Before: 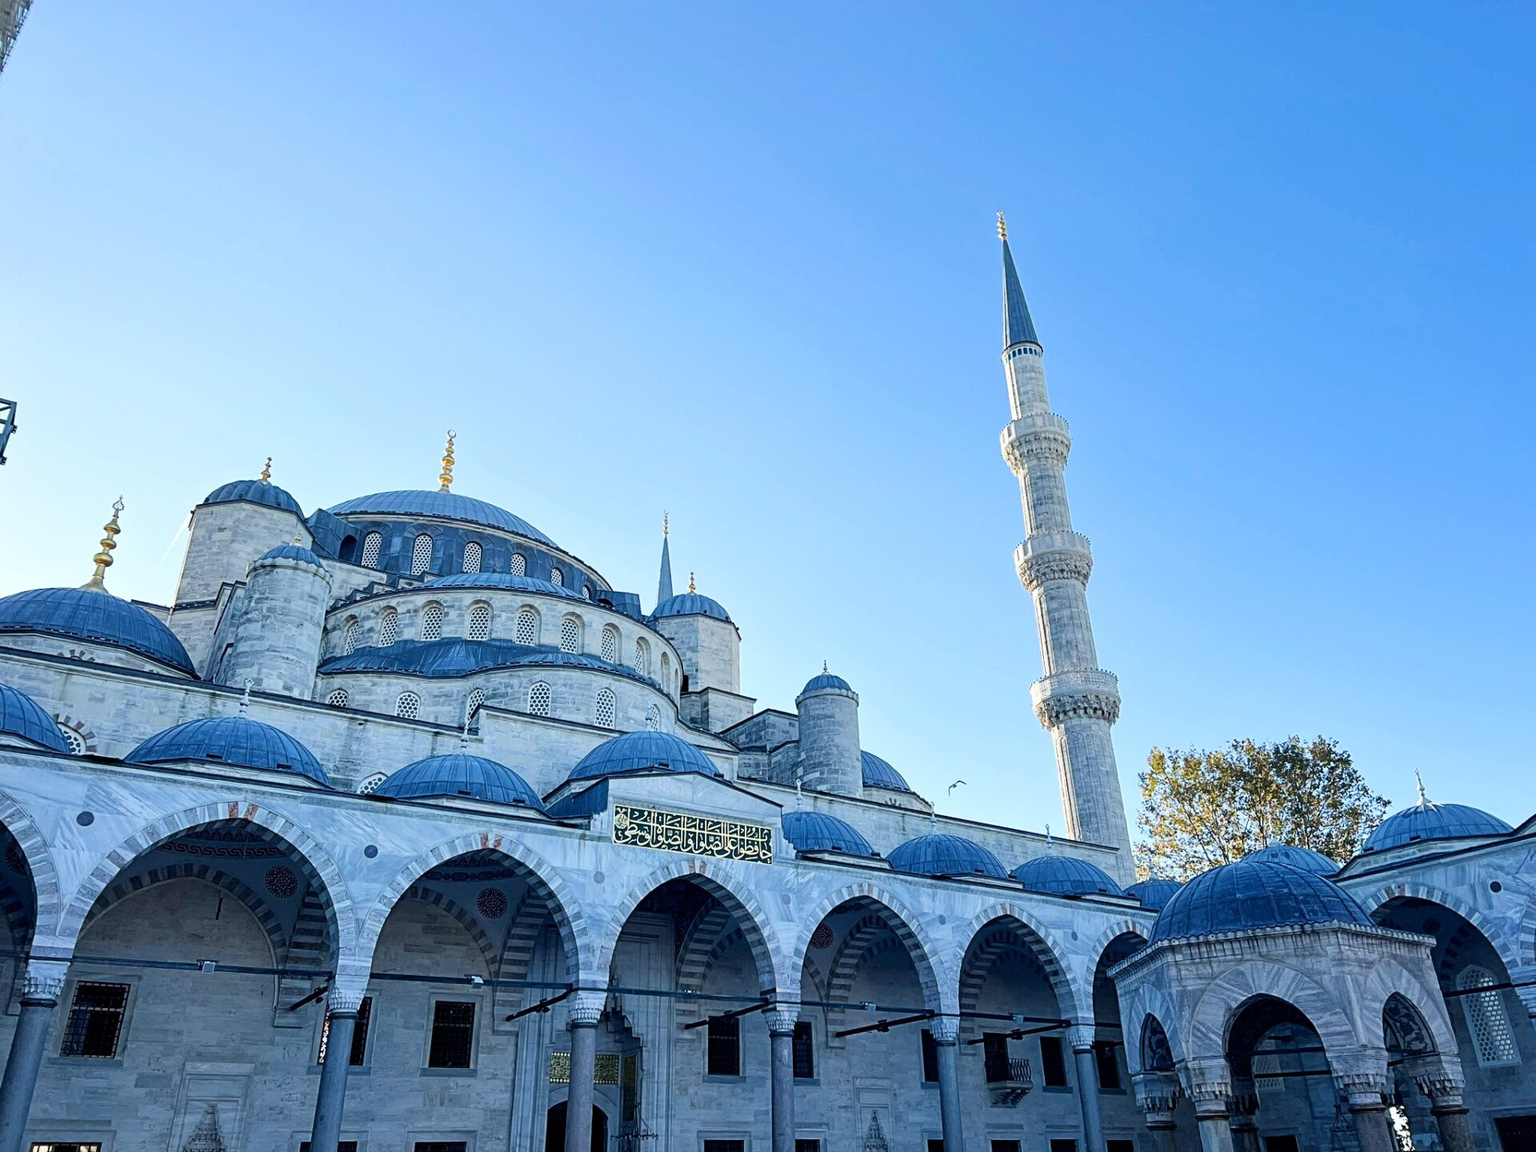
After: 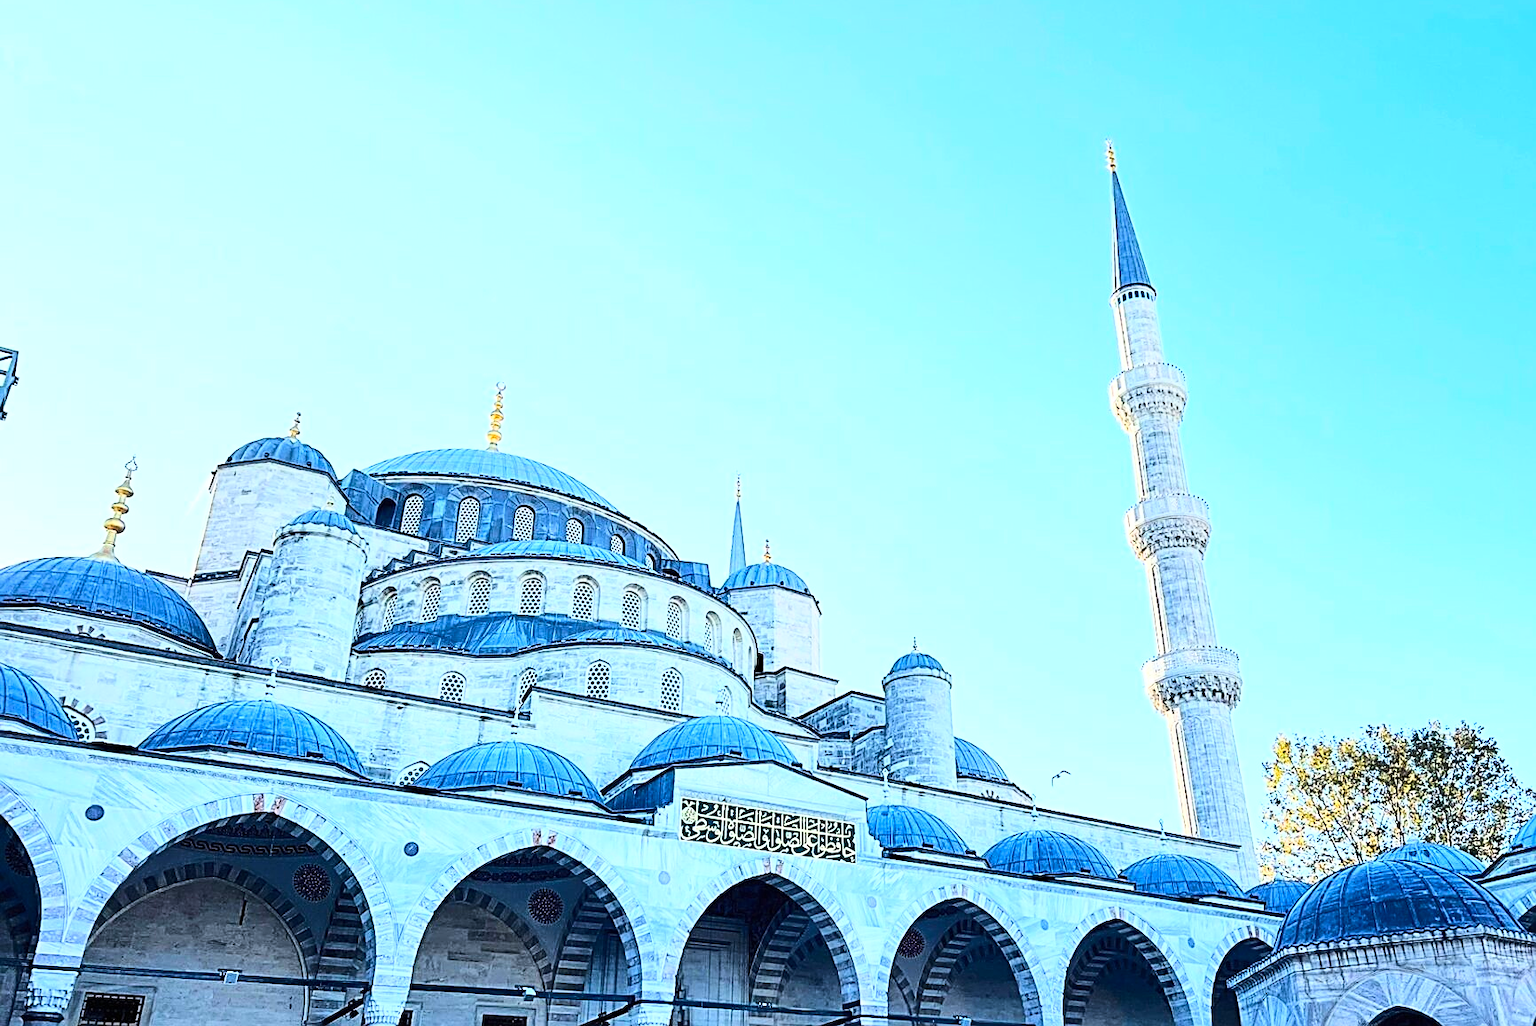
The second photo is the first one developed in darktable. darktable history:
tone equalizer: on, module defaults
crop: top 7.493%, right 9.768%, bottom 12.091%
sharpen: on, module defaults
contrast brightness saturation: contrast 0.197, brightness 0.162, saturation 0.226
base curve: curves: ch0 [(0, 0) (0.028, 0.03) (0.121, 0.232) (0.46, 0.748) (0.859, 0.968) (1, 1)]
